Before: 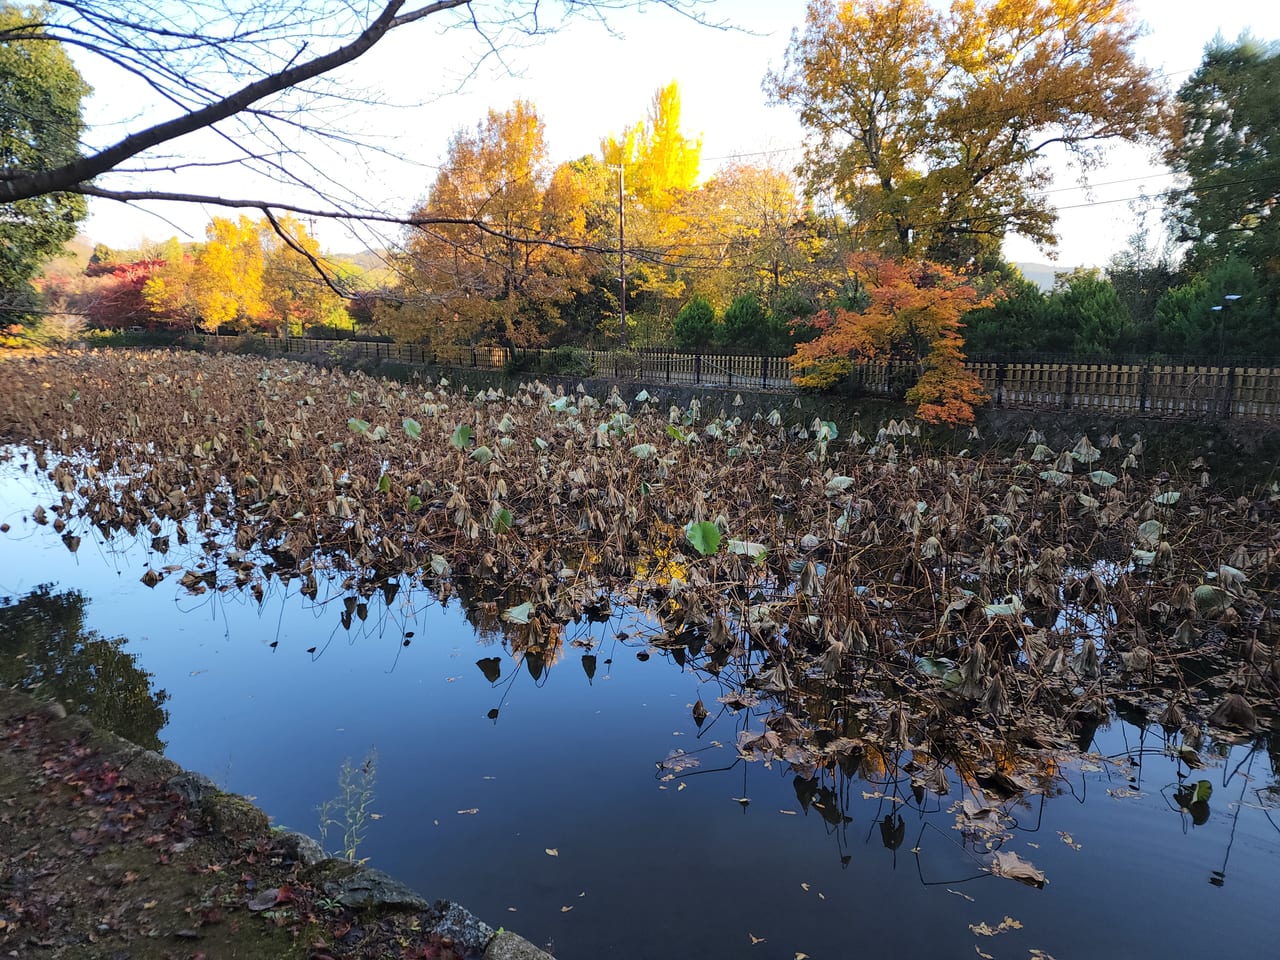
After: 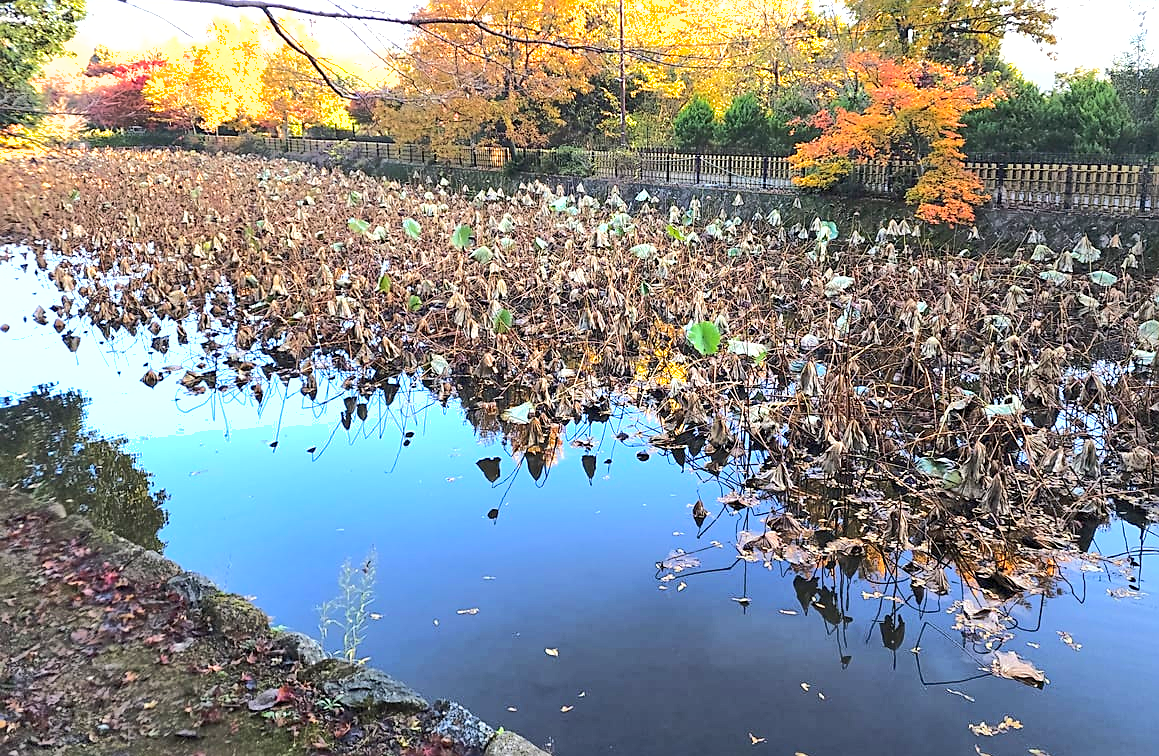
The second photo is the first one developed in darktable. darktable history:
exposure: black level correction 0, exposure 1.2 EV, compensate highlight preservation false
rgb curve: curves: ch0 [(0, 0) (0.284, 0.292) (0.505, 0.644) (1, 1)]; ch1 [(0, 0) (0.284, 0.292) (0.505, 0.644) (1, 1)]; ch2 [(0, 0) (0.284, 0.292) (0.505, 0.644) (1, 1)], compensate middle gray true
sharpen: on, module defaults
shadows and highlights: on, module defaults
crop: top 20.916%, right 9.437%, bottom 0.316%
